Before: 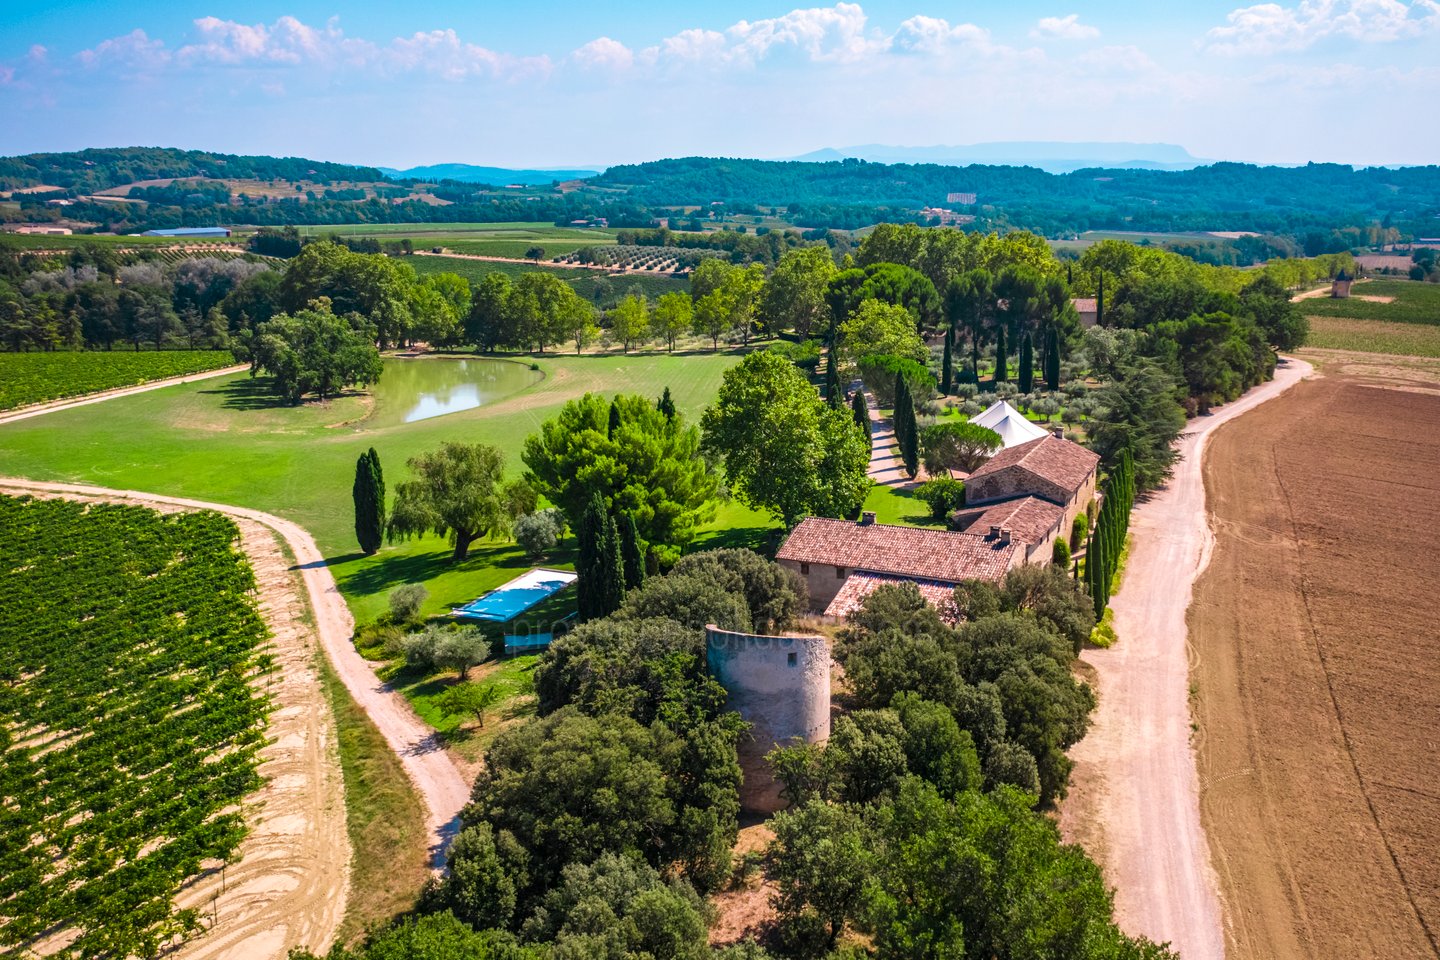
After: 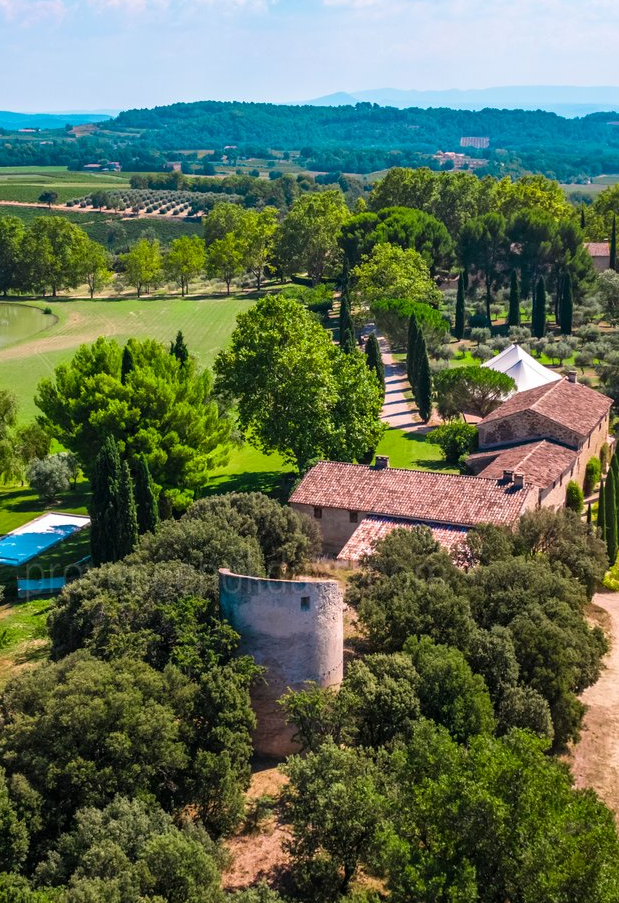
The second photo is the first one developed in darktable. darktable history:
crop: left 33.888%, top 5.932%, right 23.124%
